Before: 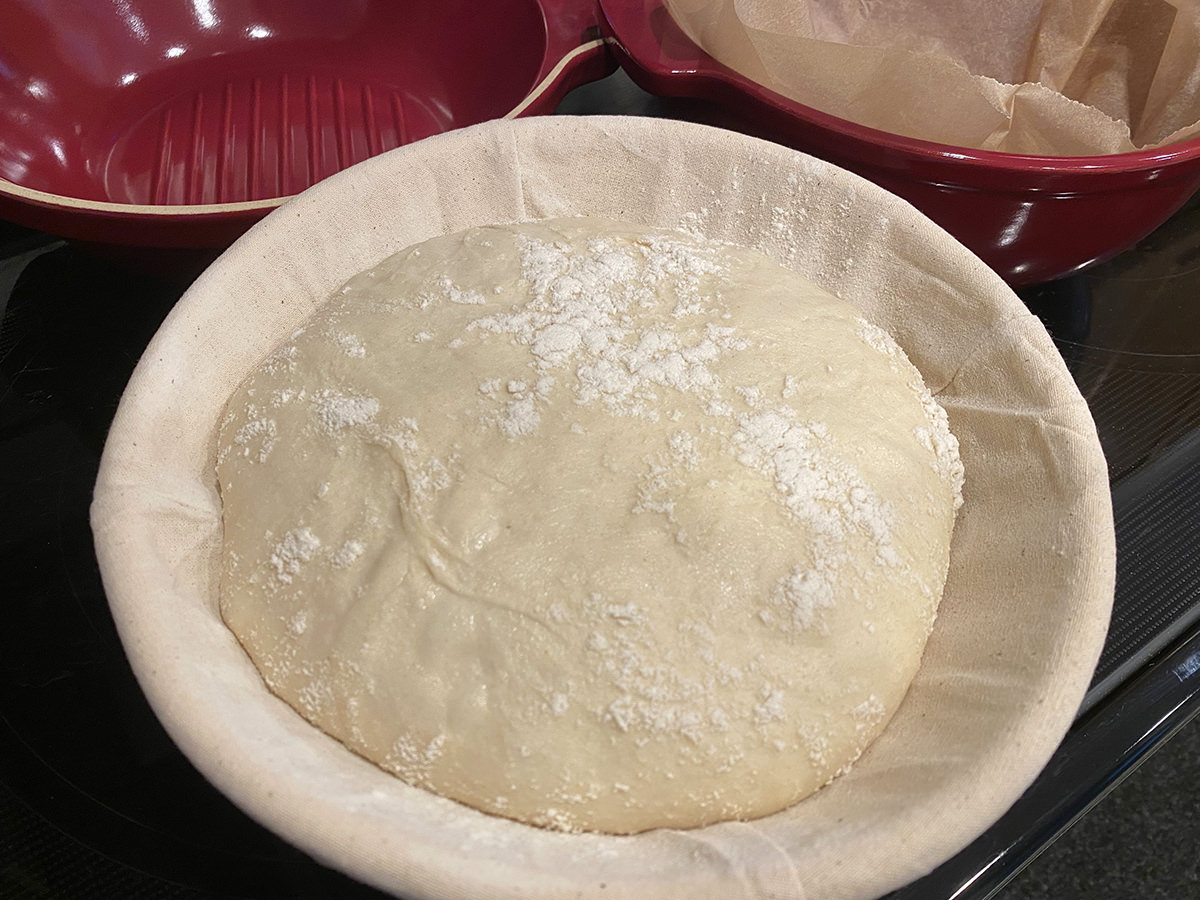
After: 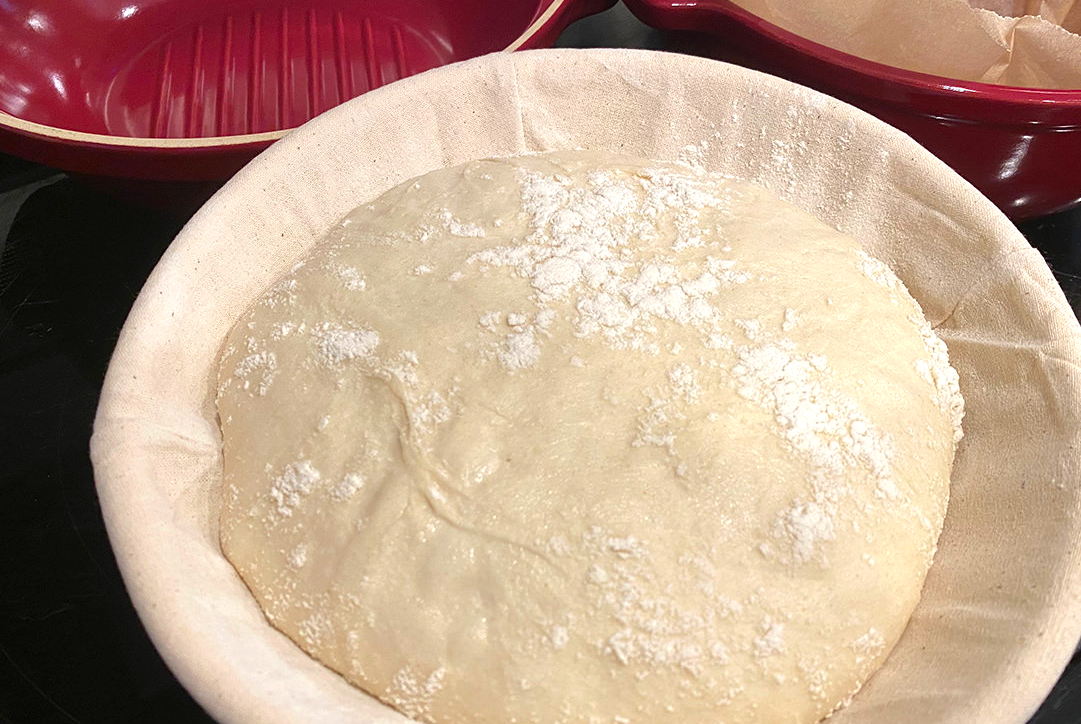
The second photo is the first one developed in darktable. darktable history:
exposure: black level correction 0, exposure 0.394 EV, compensate exposure bias true, compensate highlight preservation false
crop: top 7.541%, right 9.866%, bottom 12.012%
